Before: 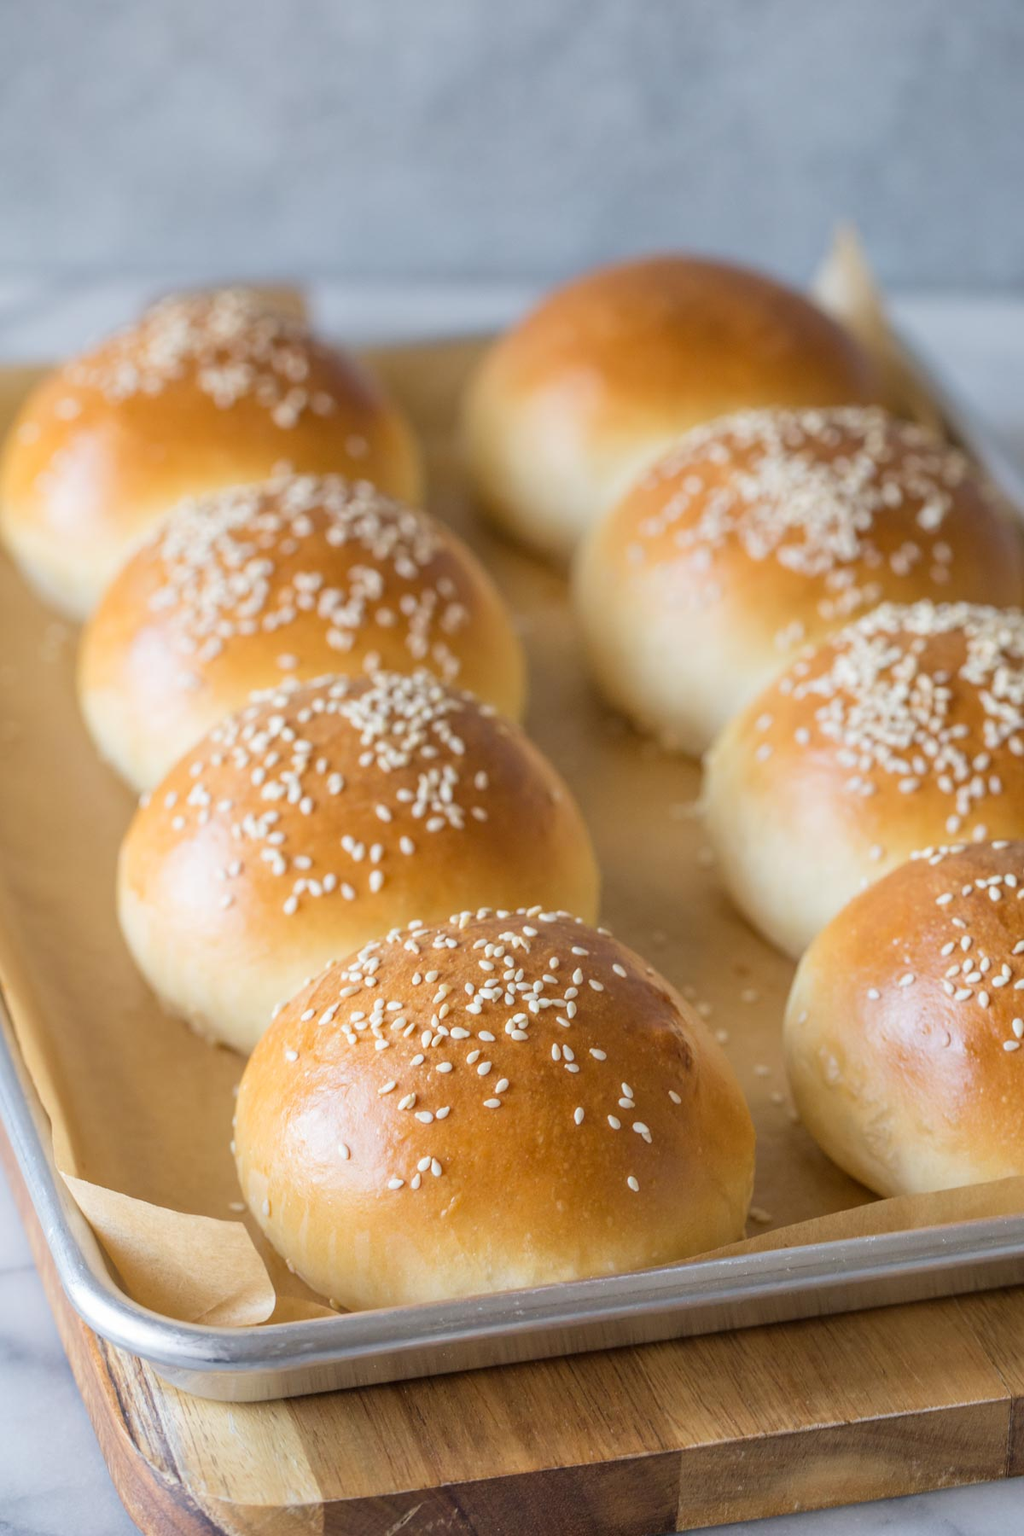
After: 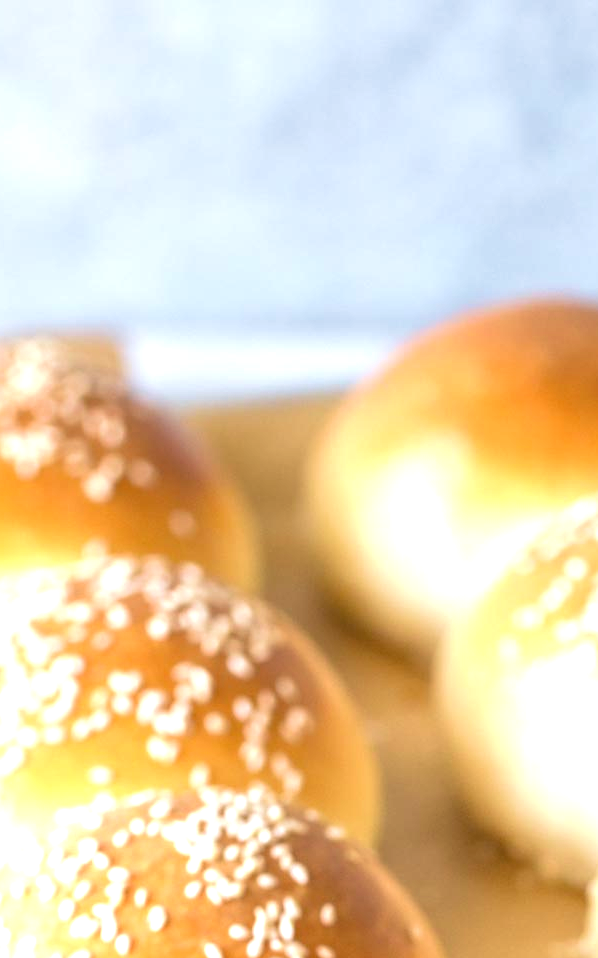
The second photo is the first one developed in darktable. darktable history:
crop: left 19.733%, right 30.412%, bottom 46.743%
velvia: on, module defaults
exposure: black level correction 0.001, exposure 1.131 EV, compensate highlight preservation false
